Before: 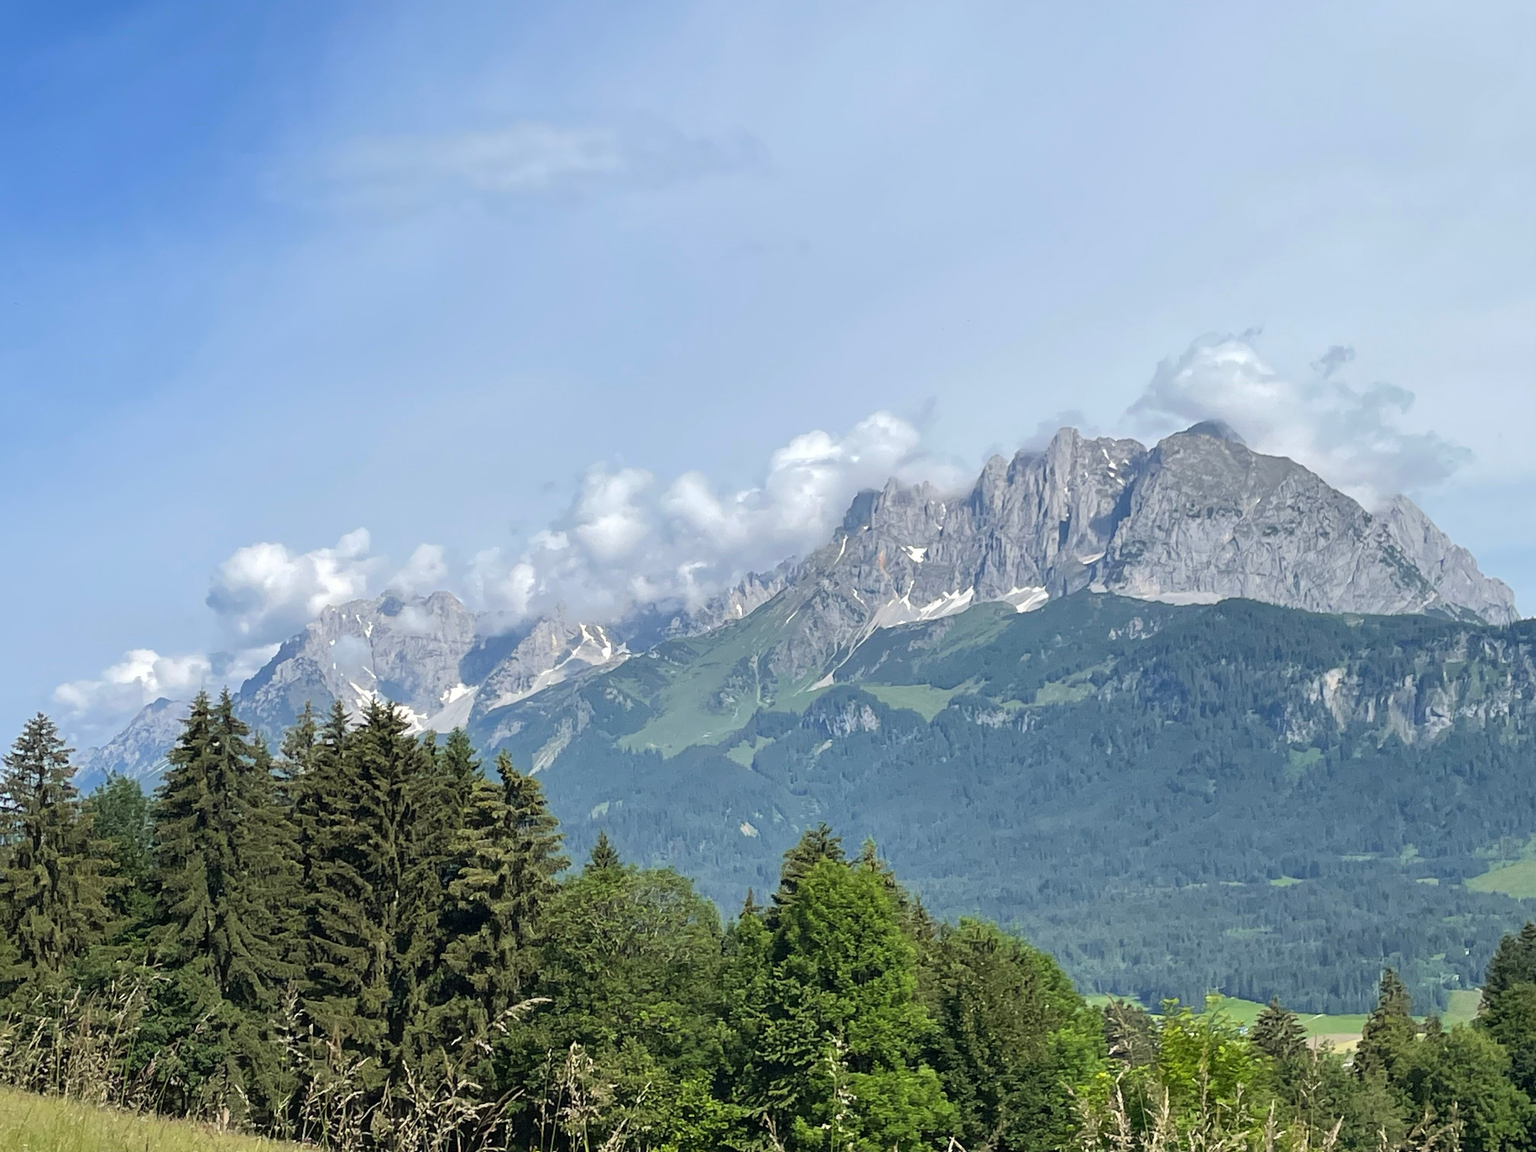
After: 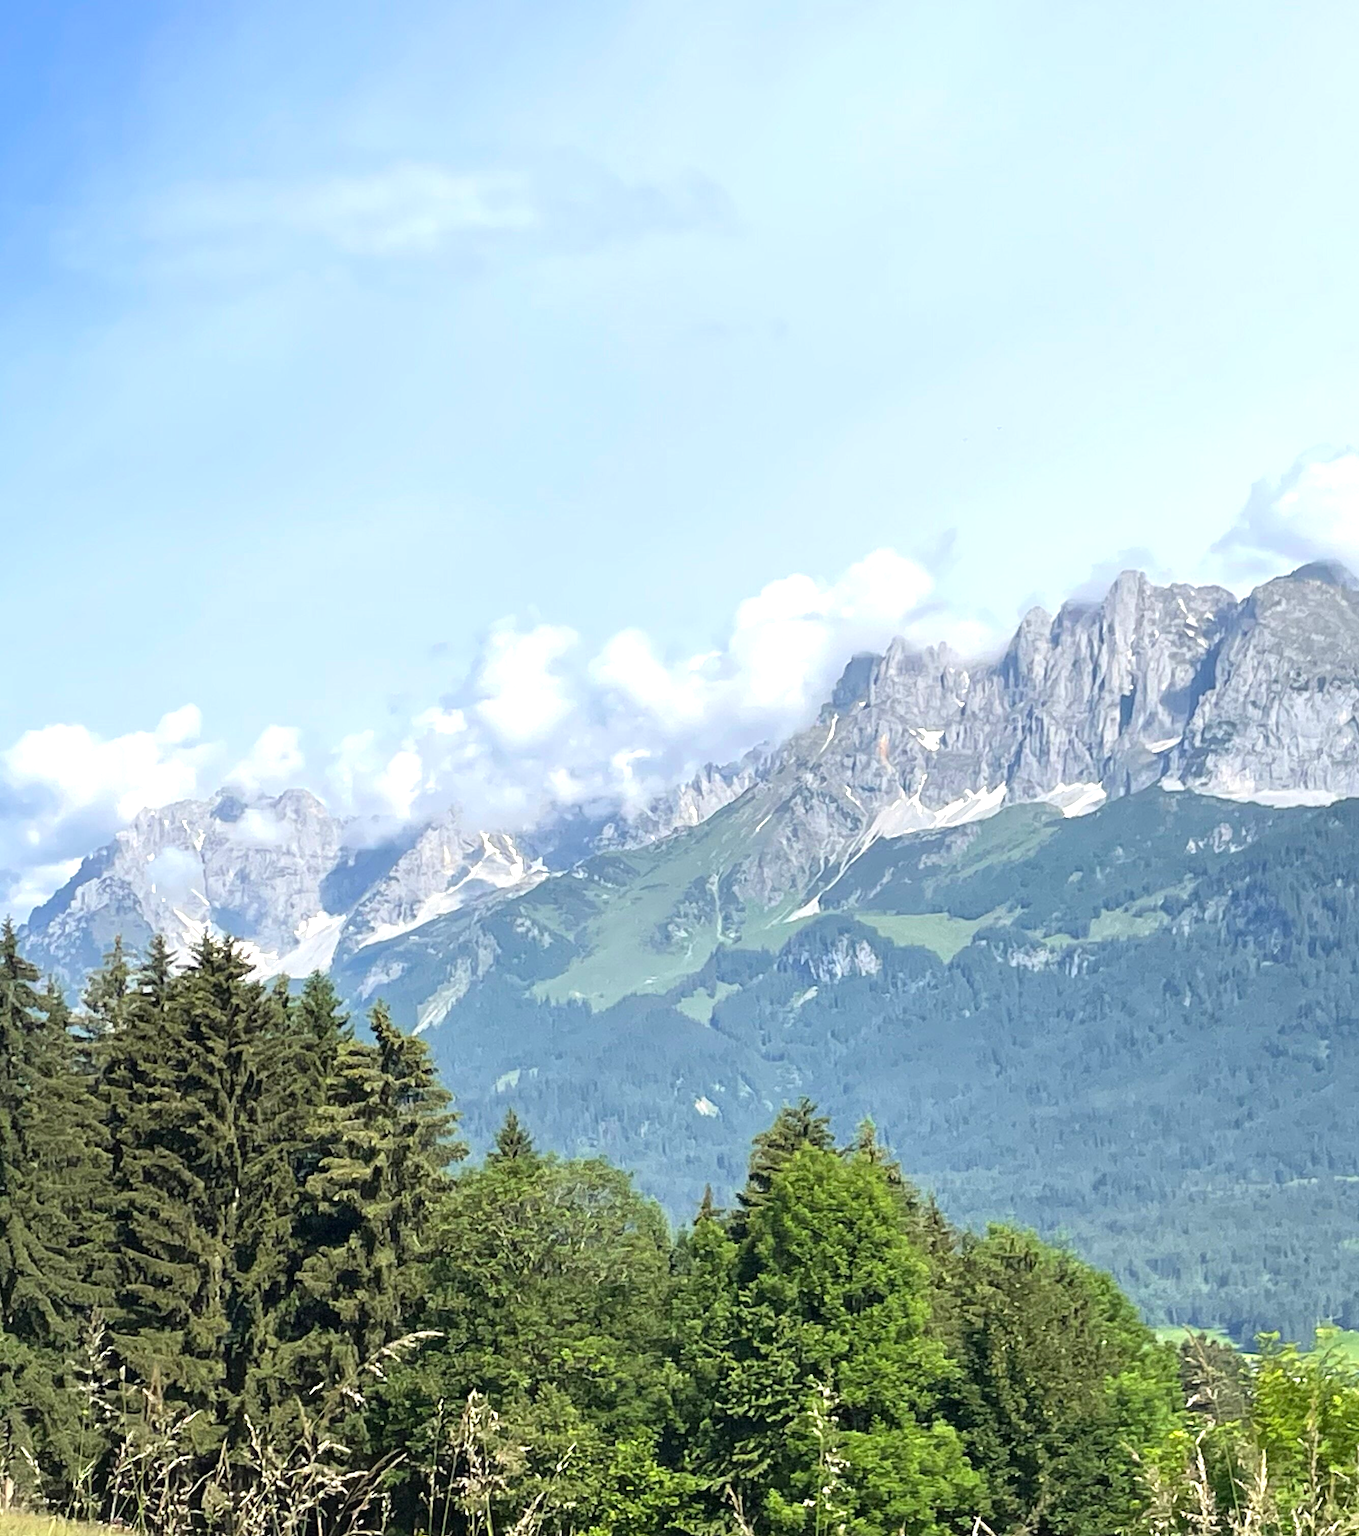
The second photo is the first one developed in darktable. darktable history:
exposure: exposure 0.666 EV, compensate highlight preservation false
crop and rotate: left 14.29%, right 19.317%
